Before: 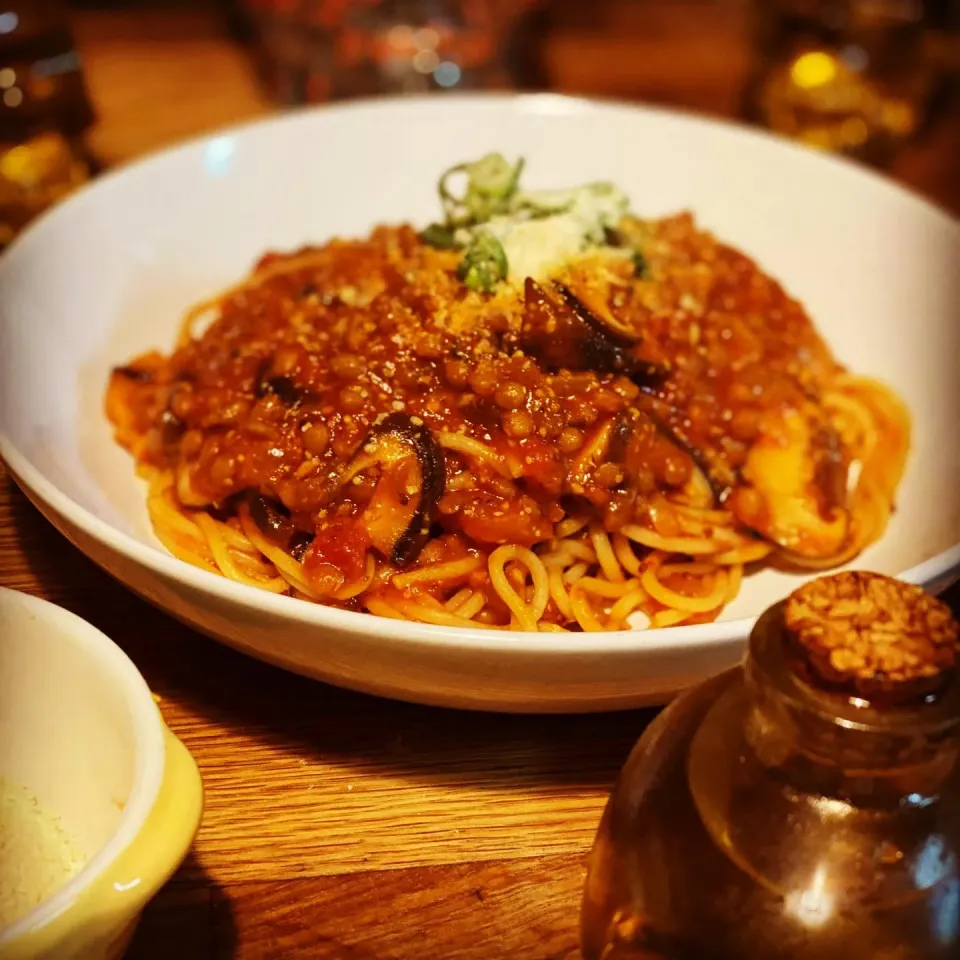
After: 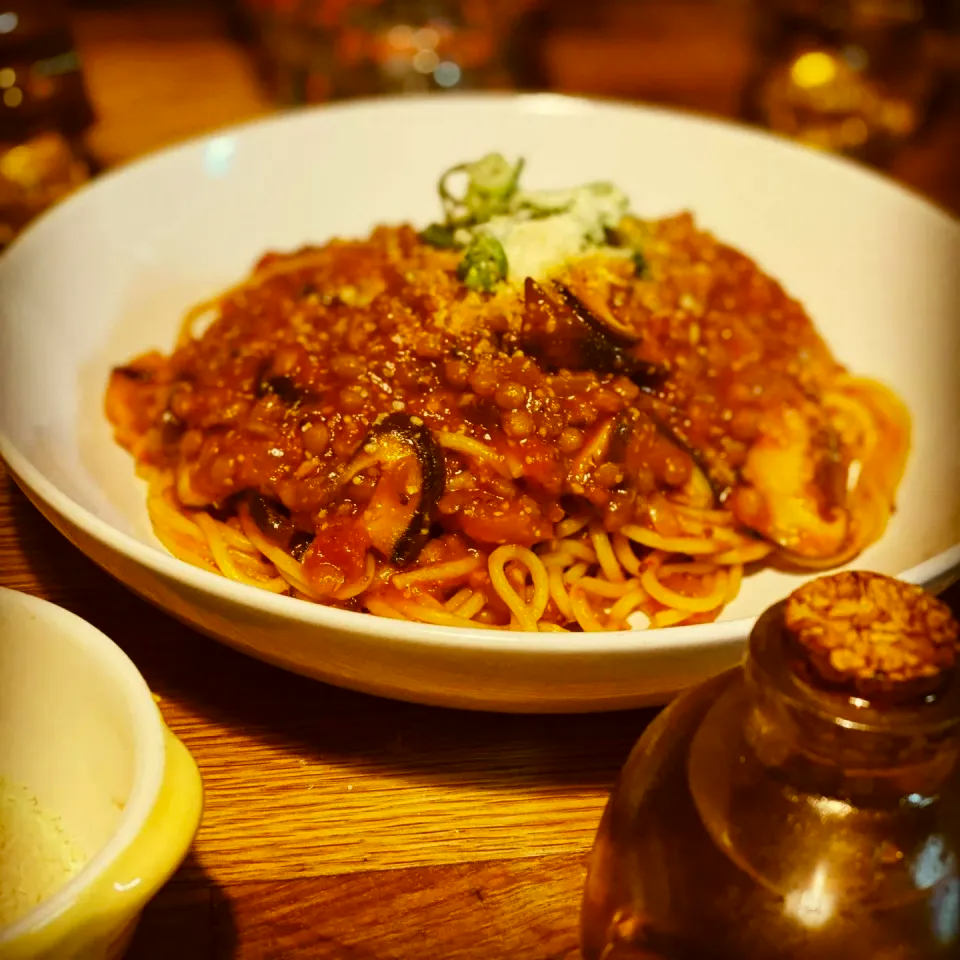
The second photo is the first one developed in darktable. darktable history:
color correction: highlights a* -1.71, highlights b* 10.21, shadows a* 0.279, shadows b* 19.15
